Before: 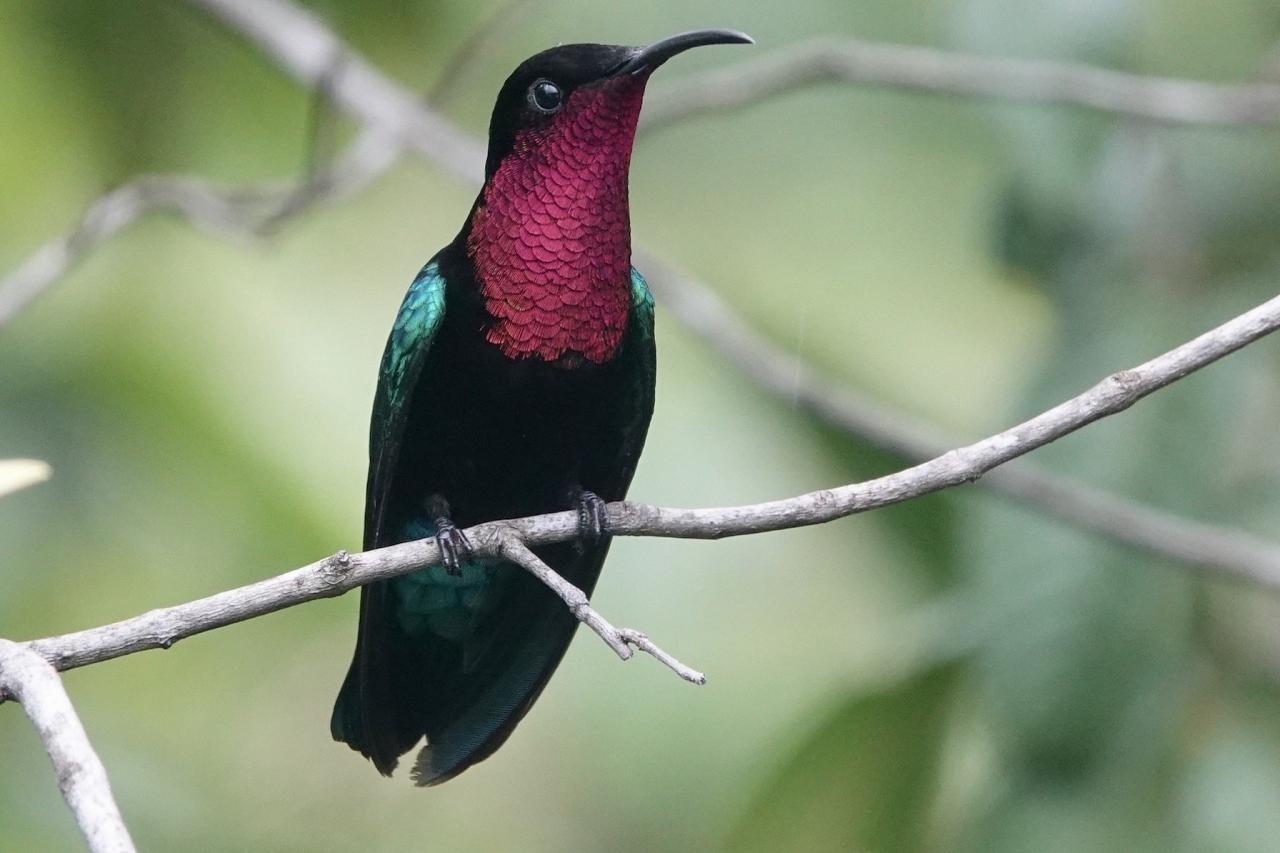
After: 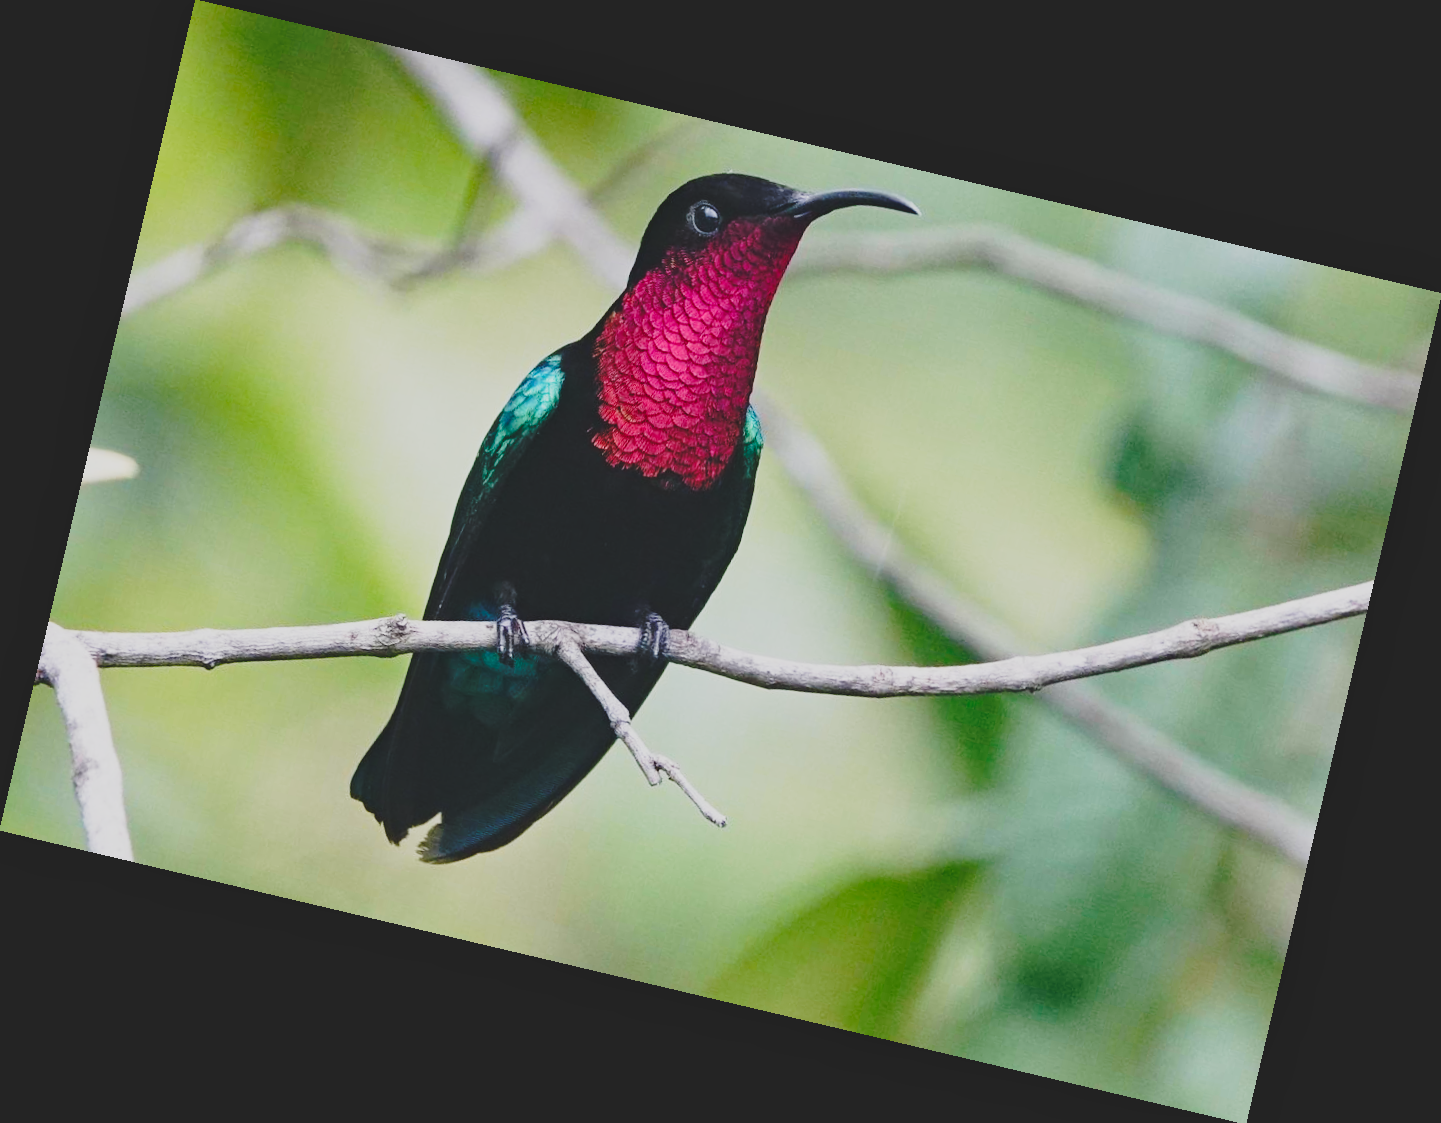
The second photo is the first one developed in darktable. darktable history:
local contrast: mode bilateral grid, contrast 28, coarseness 16, detail 115%, midtone range 0.2
base curve: curves: ch0 [(0, 0) (0.04, 0.03) (0.133, 0.232) (0.448, 0.748) (0.843, 0.968) (1, 1)], preserve colors none
contrast brightness saturation: contrast -0.28
rotate and perspective: rotation 13.27°, automatic cropping off
haze removal: compatibility mode true, adaptive false
